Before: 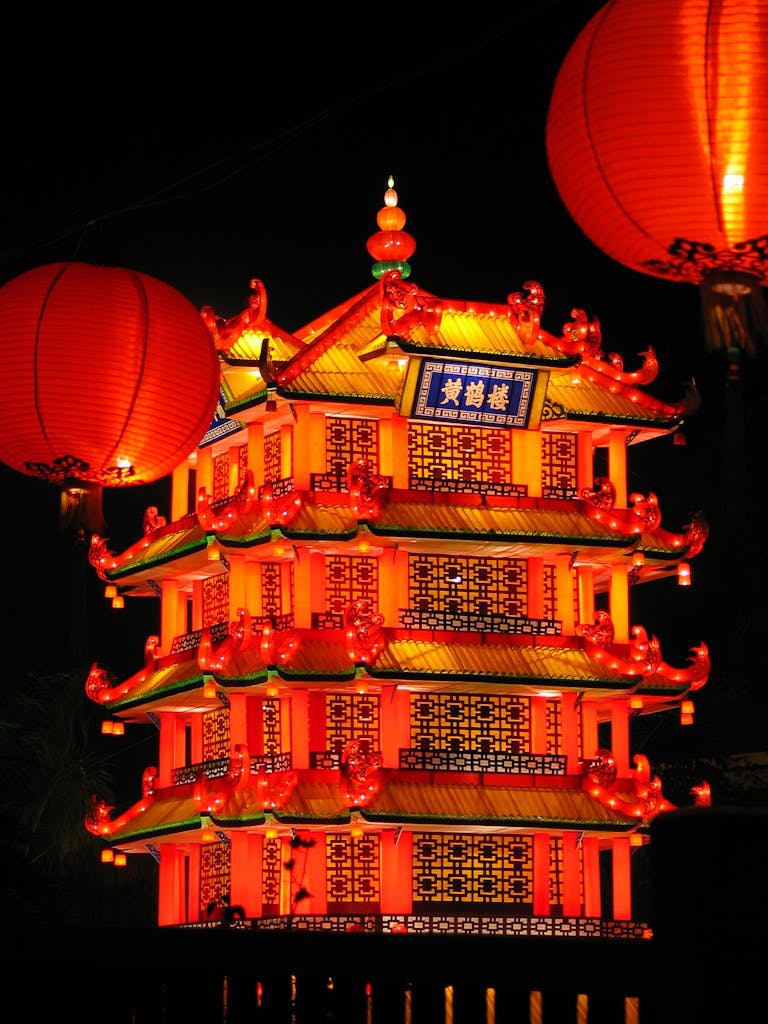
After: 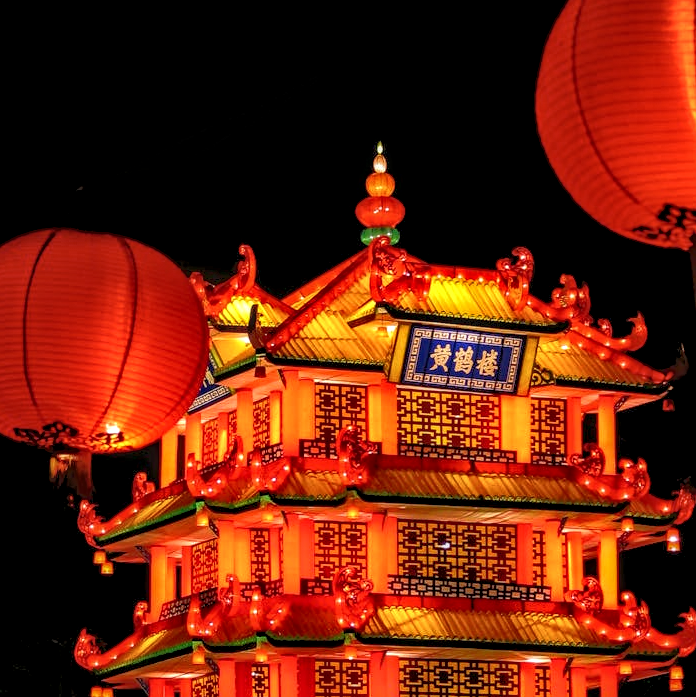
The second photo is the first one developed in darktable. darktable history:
crop: left 1.55%, top 3.364%, right 7.717%, bottom 28.513%
local contrast: highlights 30%, detail 150%
tone equalizer: -7 EV -0.597 EV, -6 EV 0.972 EV, -5 EV -0.426 EV, -4 EV 0.415 EV, -3 EV 0.436 EV, -2 EV 0.17 EV, -1 EV -0.129 EV, +0 EV -0.379 EV
